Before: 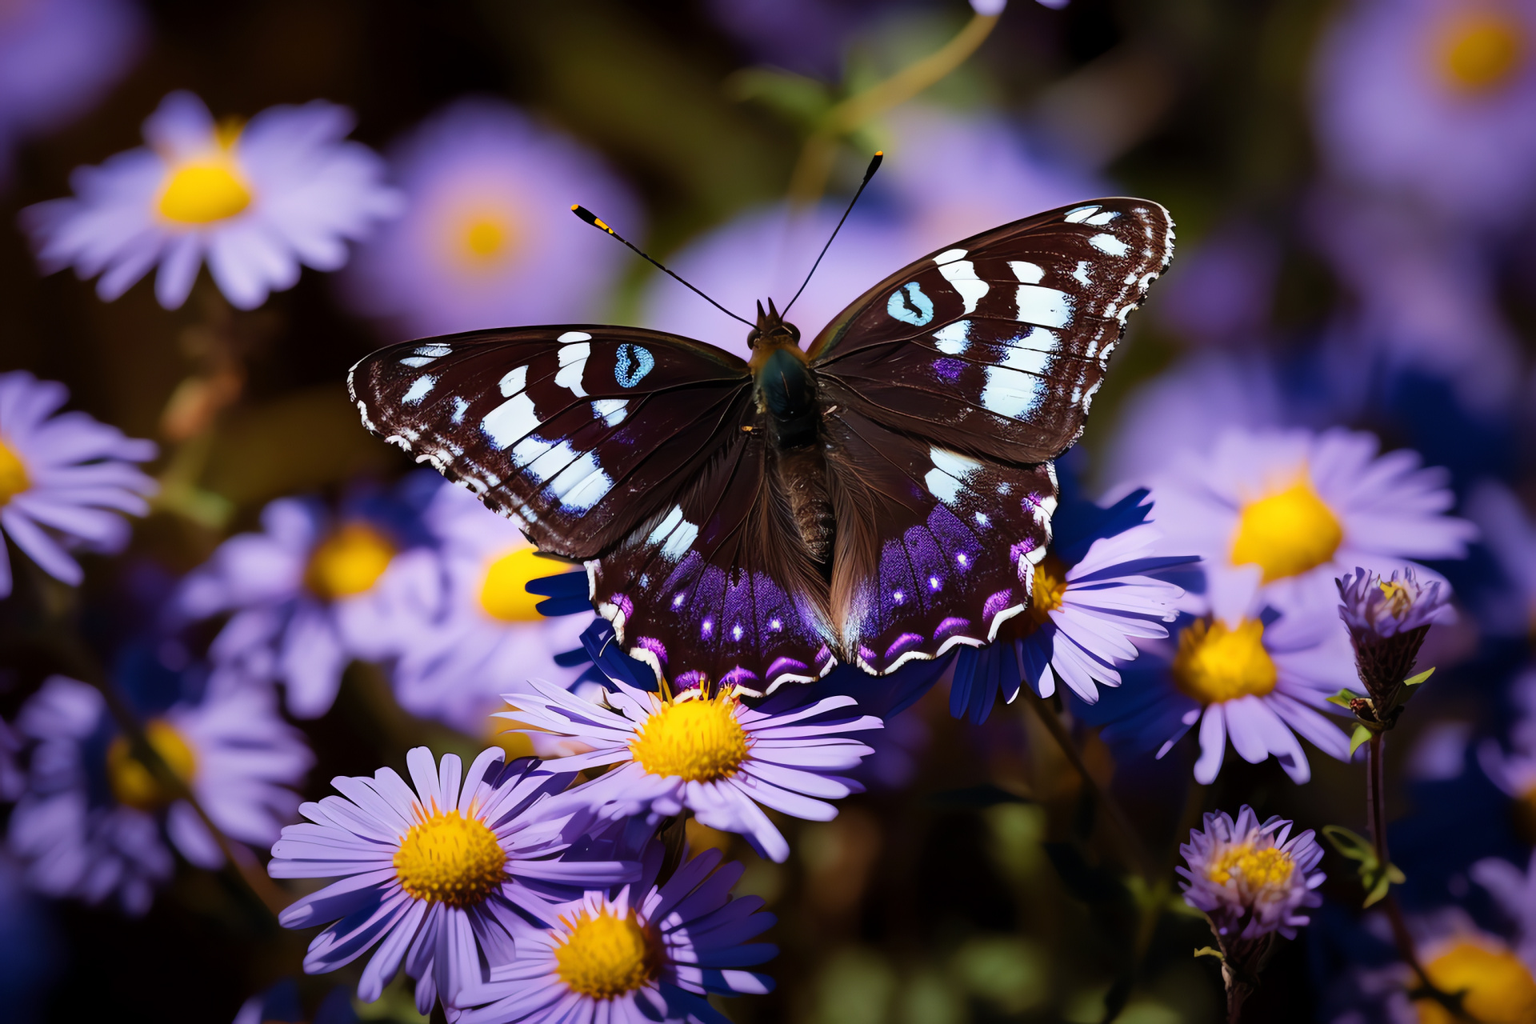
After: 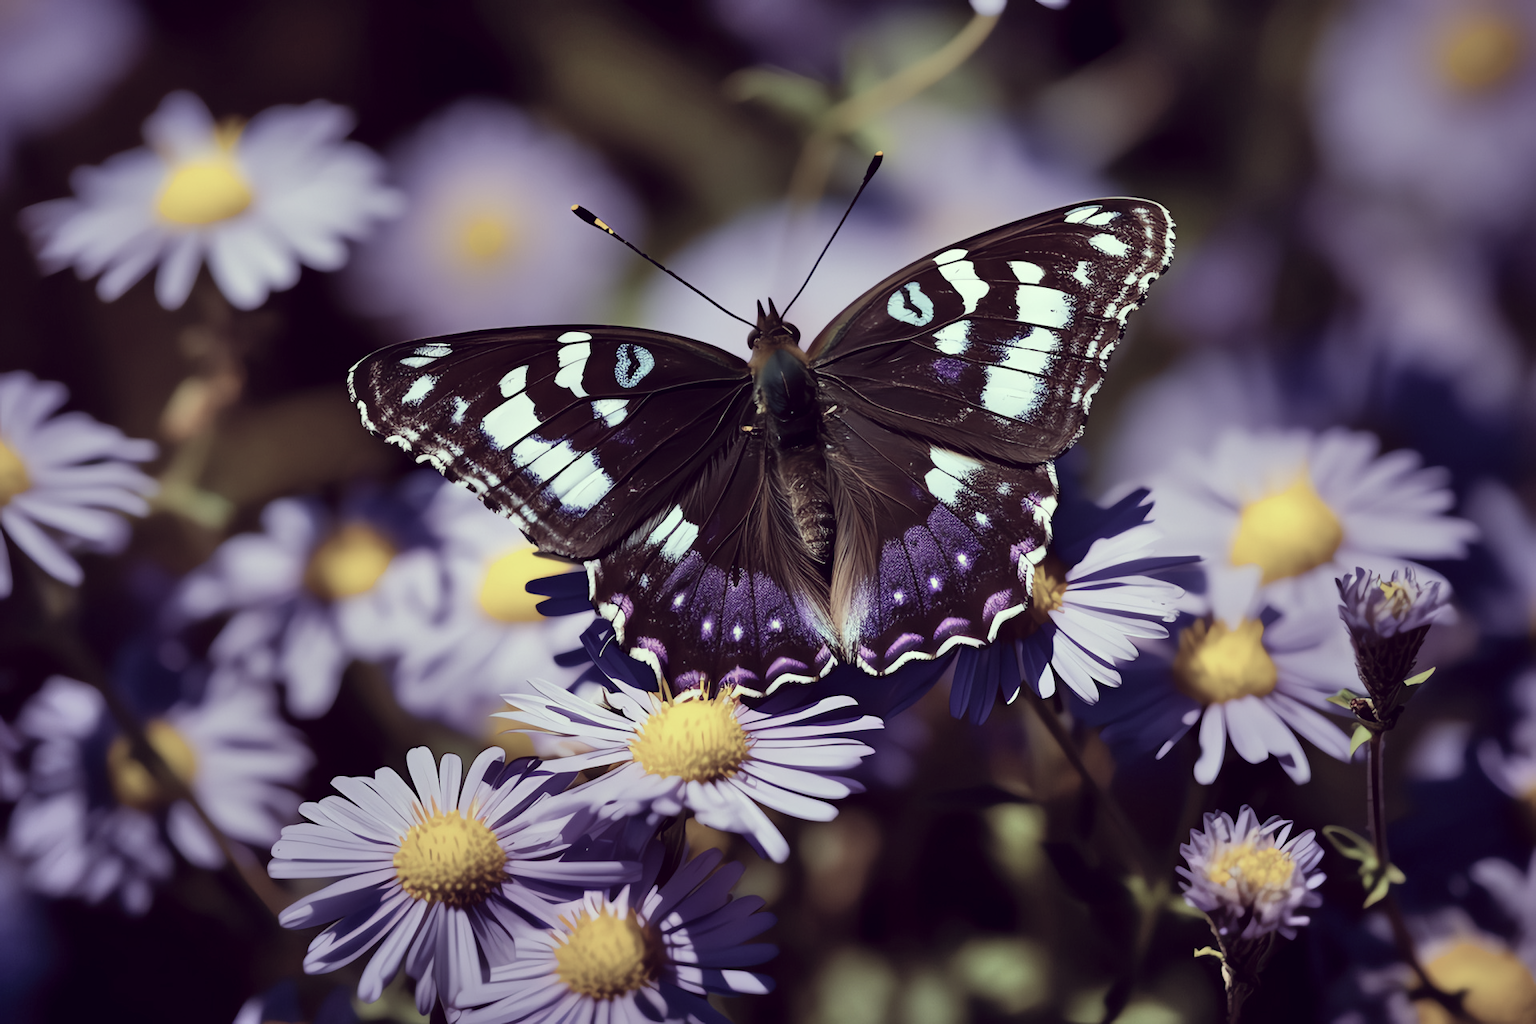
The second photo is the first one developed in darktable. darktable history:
shadows and highlights: soften with gaussian
color correction: highlights a* -20.16, highlights b* 20.64, shadows a* 19.47, shadows b* -19.8, saturation 0.432
local contrast: mode bilateral grid, contrast 15, coarseness 36, detail 106%, midtone range 0.2
